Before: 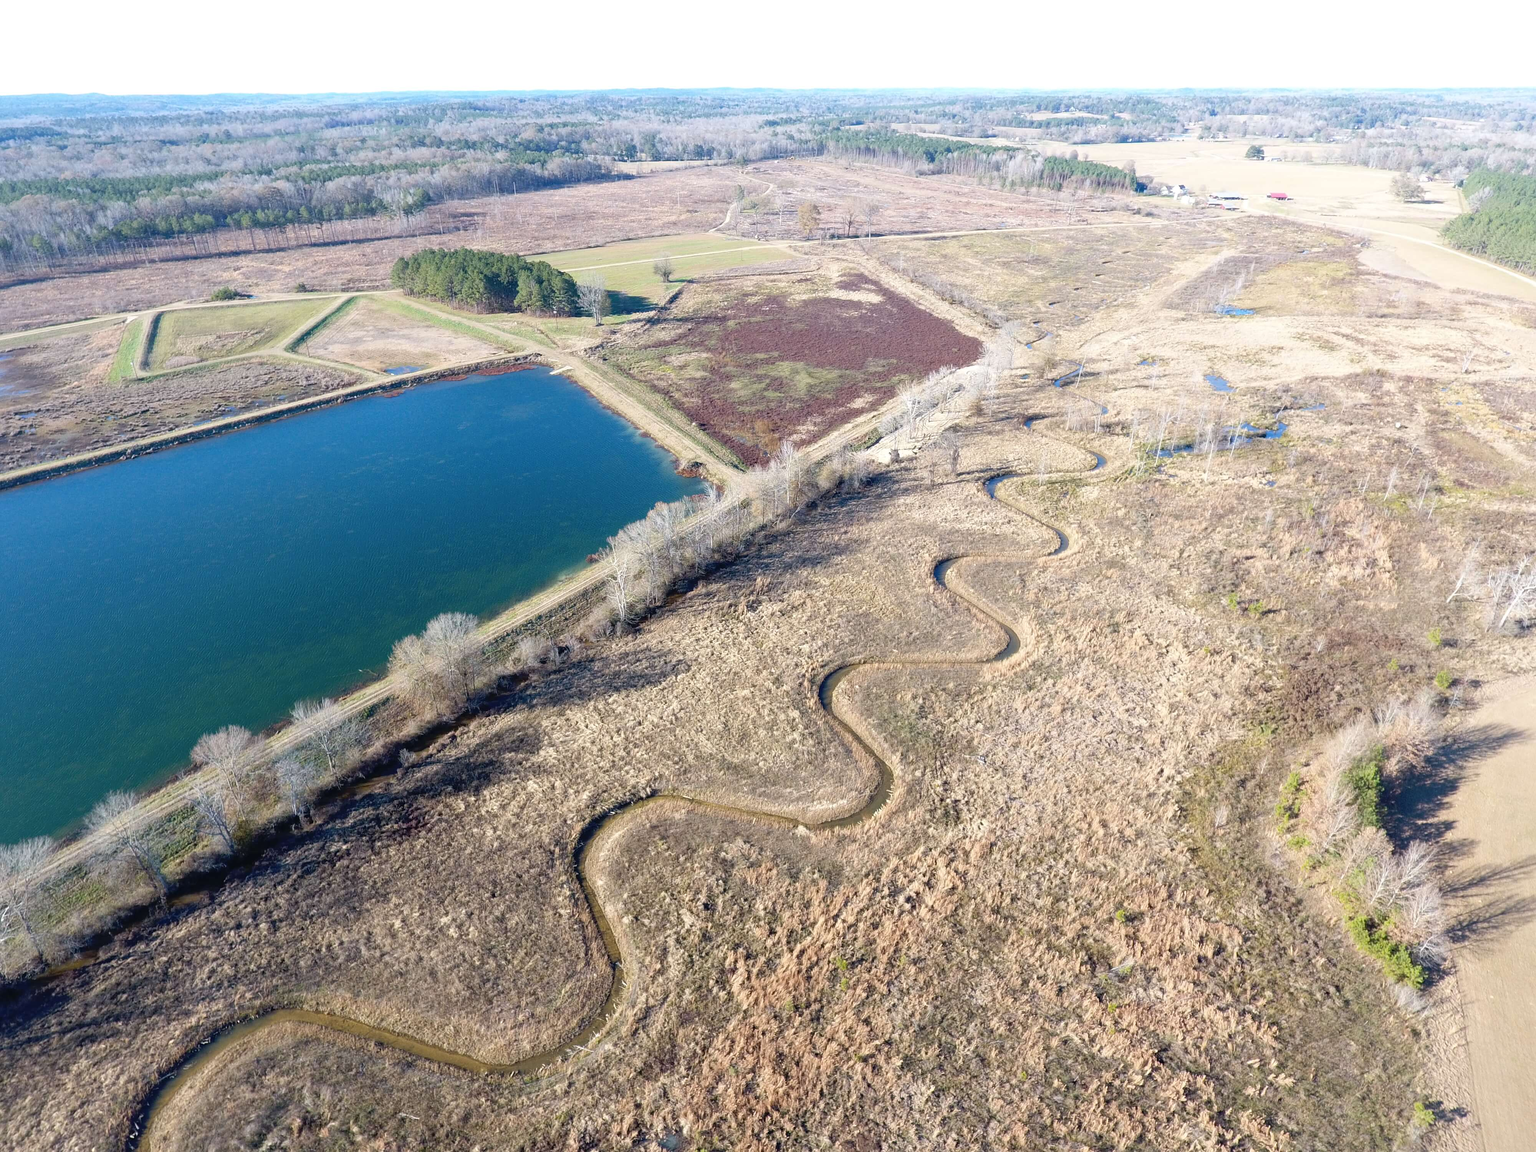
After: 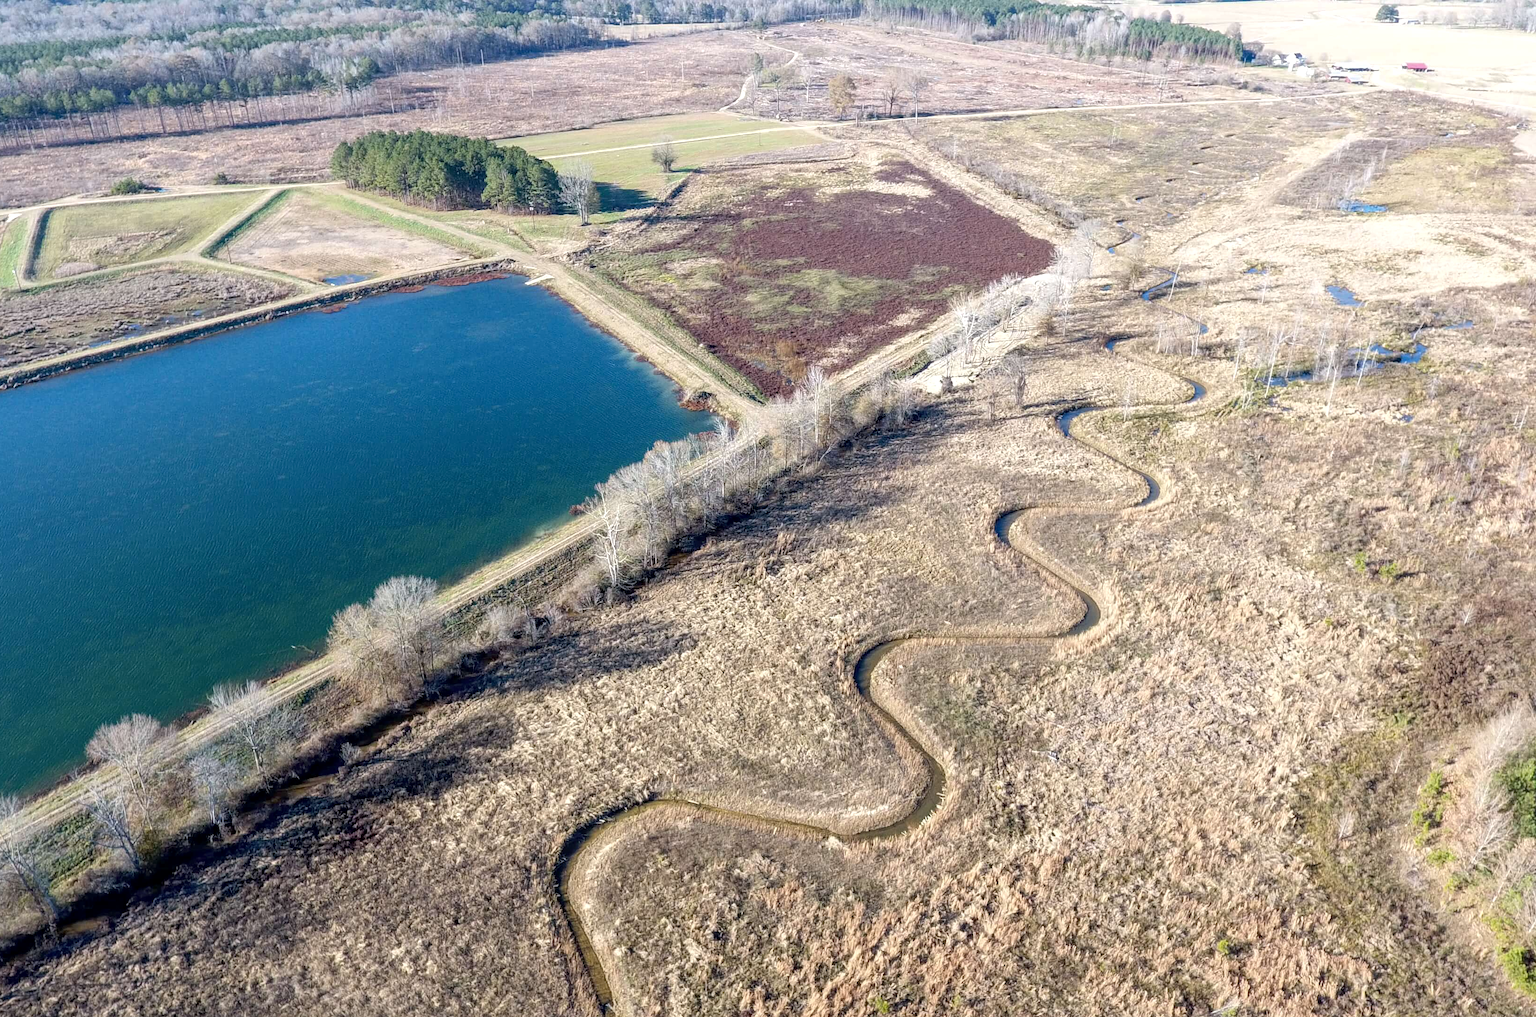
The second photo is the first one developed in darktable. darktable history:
local contrast: detail 130%
color calibration: illuminant same as pipeline (D50), adaptation XYZ, x 0.346, y 0.358, temperature 5010.26 K
shadows and highlights: radius 127.32, shadows 21.23, highlights -22.03, low approximation 0.01
crop: left 7.852%, top 12.32%, right 10.371%, bottom 15.433%
